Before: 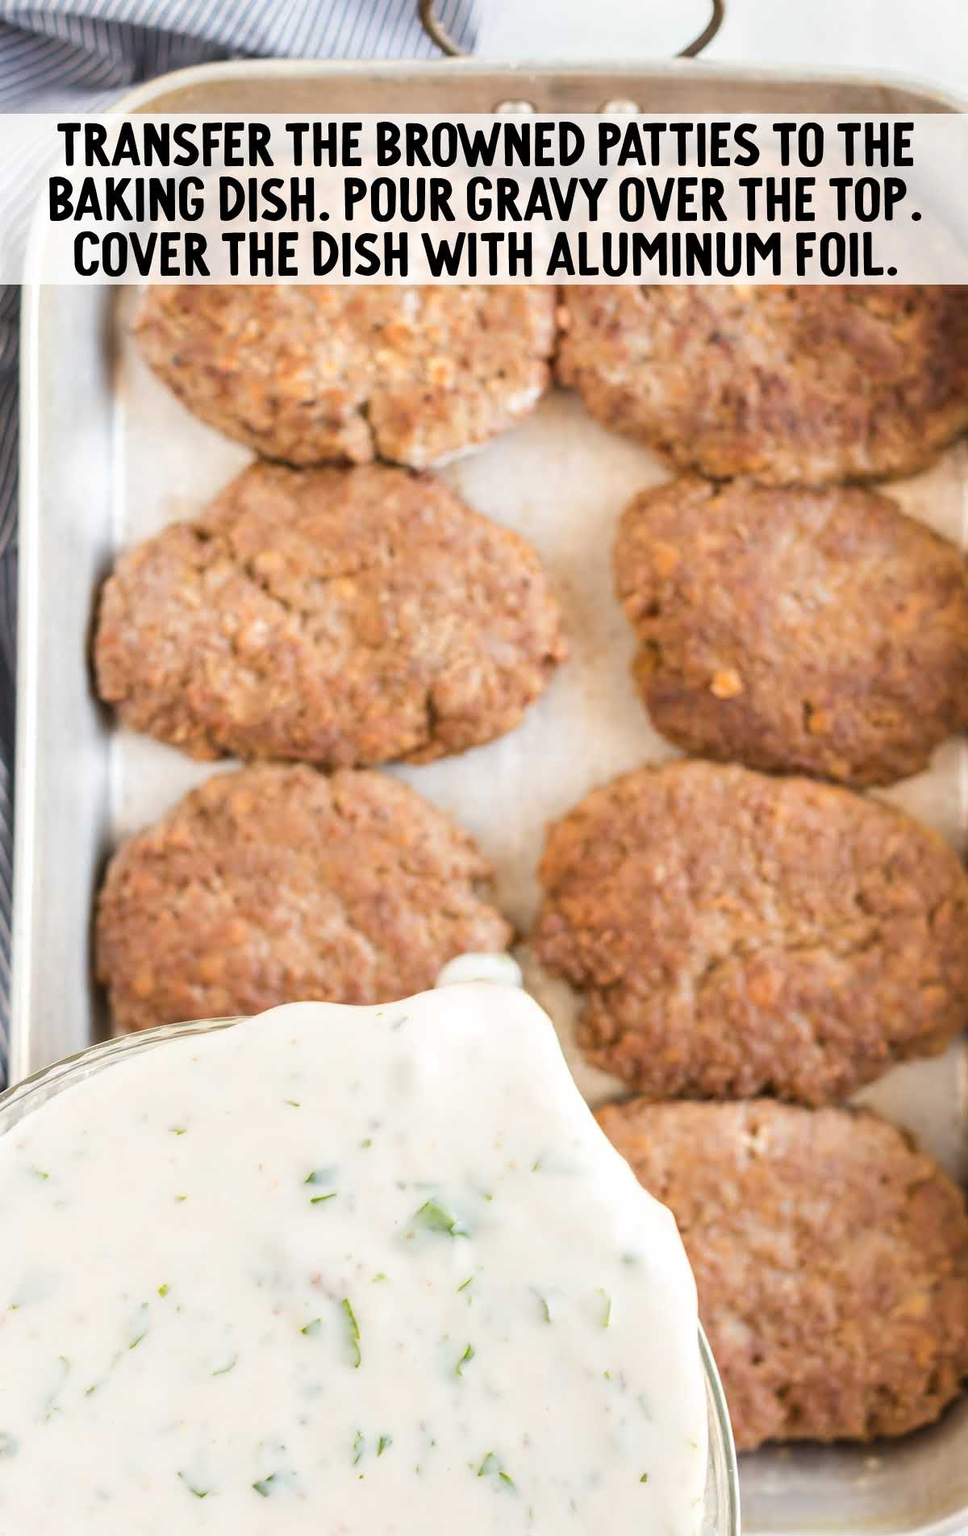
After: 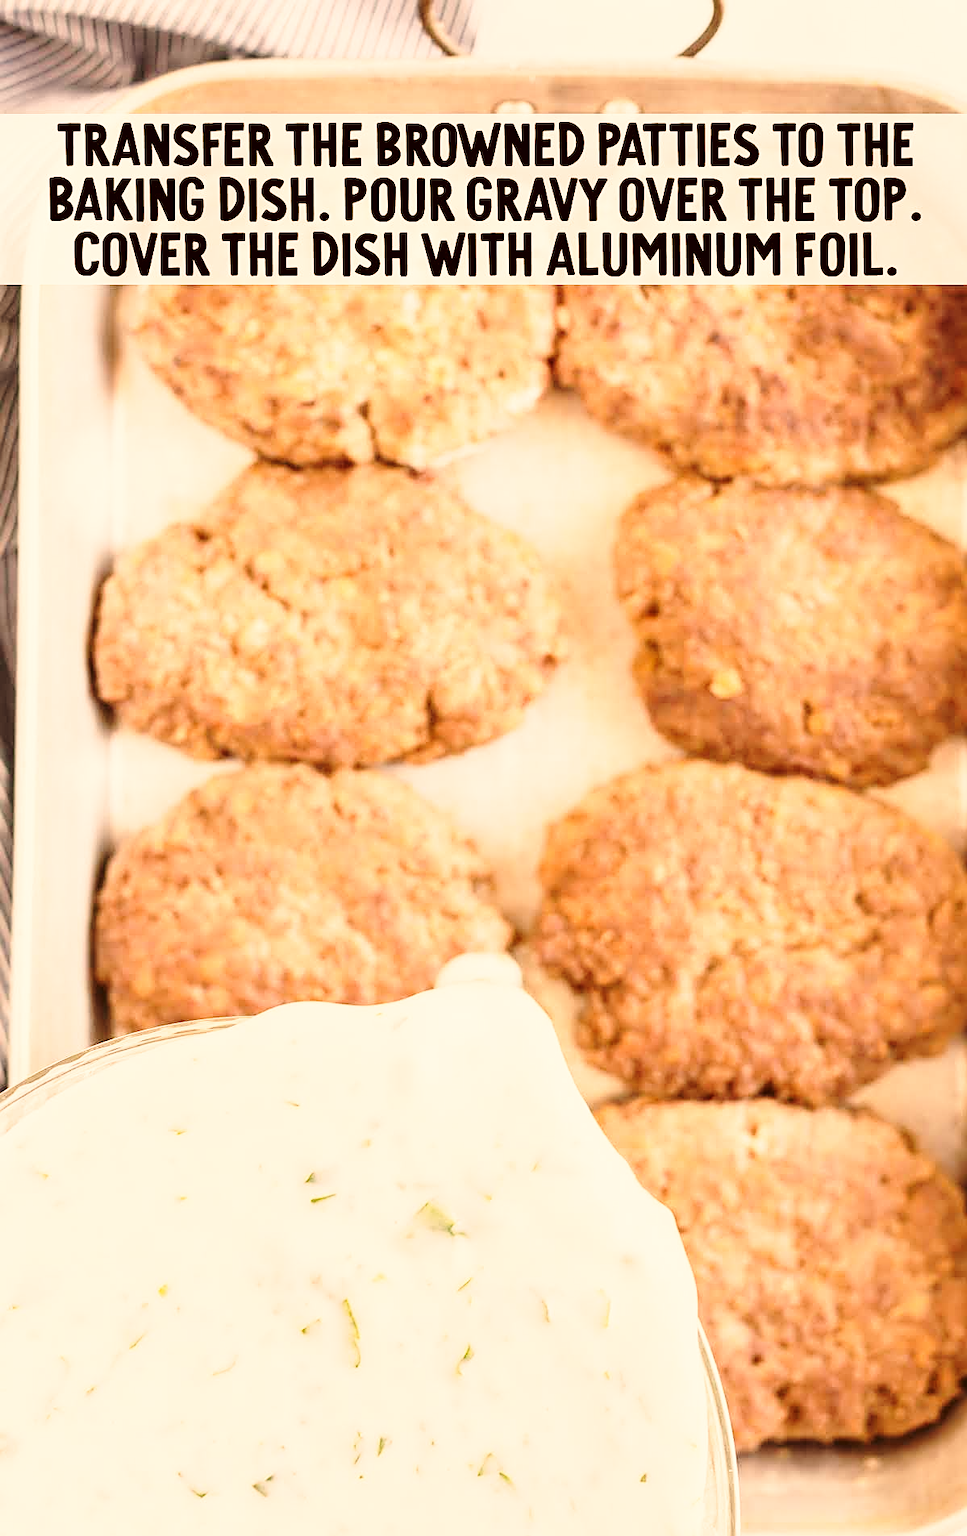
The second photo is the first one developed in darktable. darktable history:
sharpen: on, module defaults
color correction: highlights a* 10.21, highlights b* 9.79, shadows a* 8.61, shadows b* 7.88, saturation 0.8
base curve: curves: ch0 [(0, 0) (0.028, 0.03) (0.121, 0.232) (0.46, 0.748) (0.859, 0.968) (1, 1)], preserve colors none
white balance: red 1.123, blue 0.83
